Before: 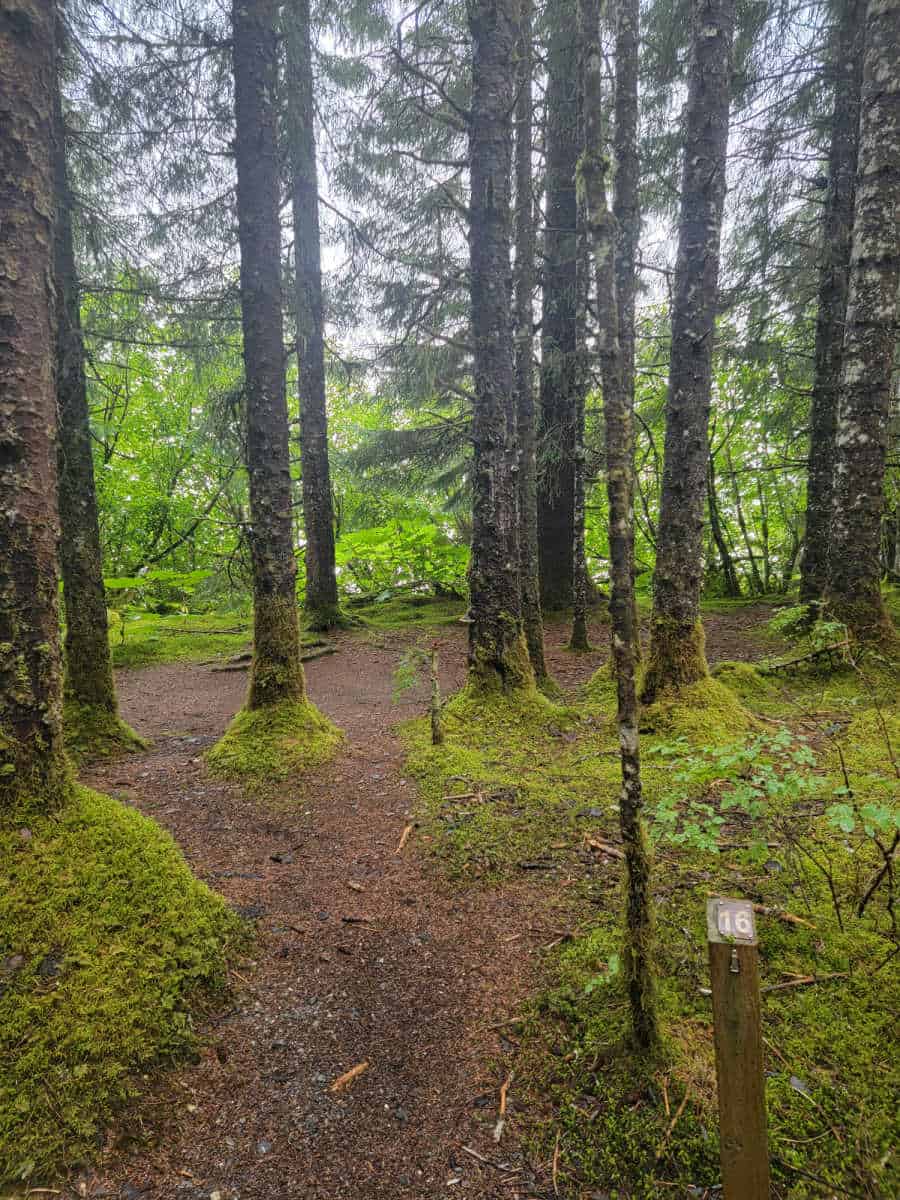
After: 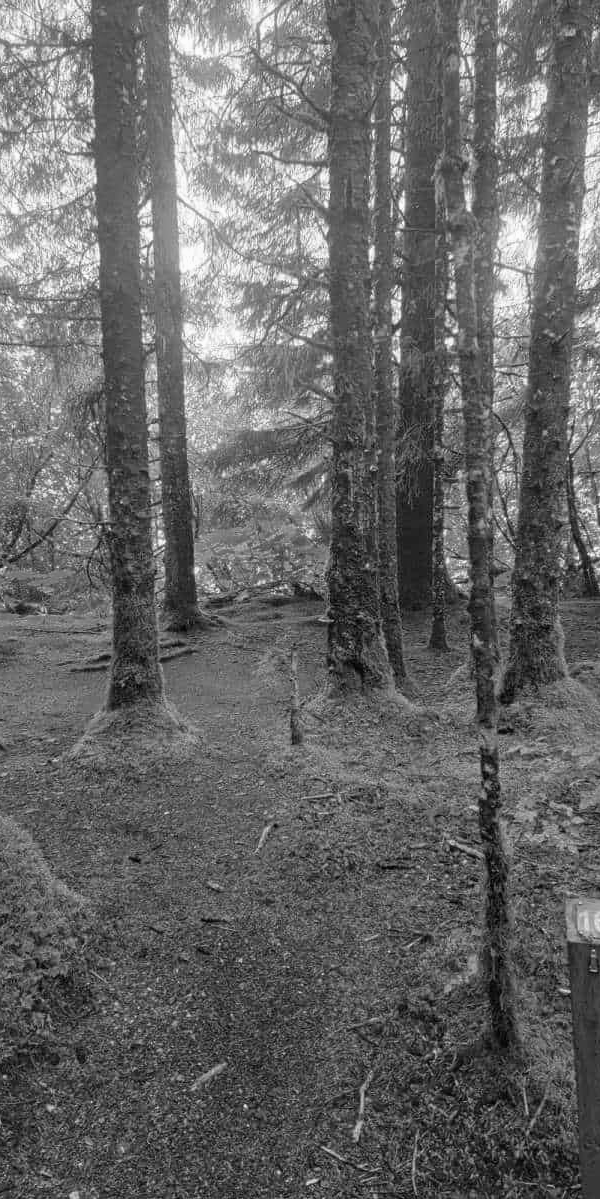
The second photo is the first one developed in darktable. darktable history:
bloom: size 5%, threshold 95%, strength 15%
exposure: compensate highlight preservation false
crop and rotate: left 15.754%, right 17.579%
white balance: emerald 1
monochrome: a -11.7, b 1.62, size 0.5, highlights 0.38
